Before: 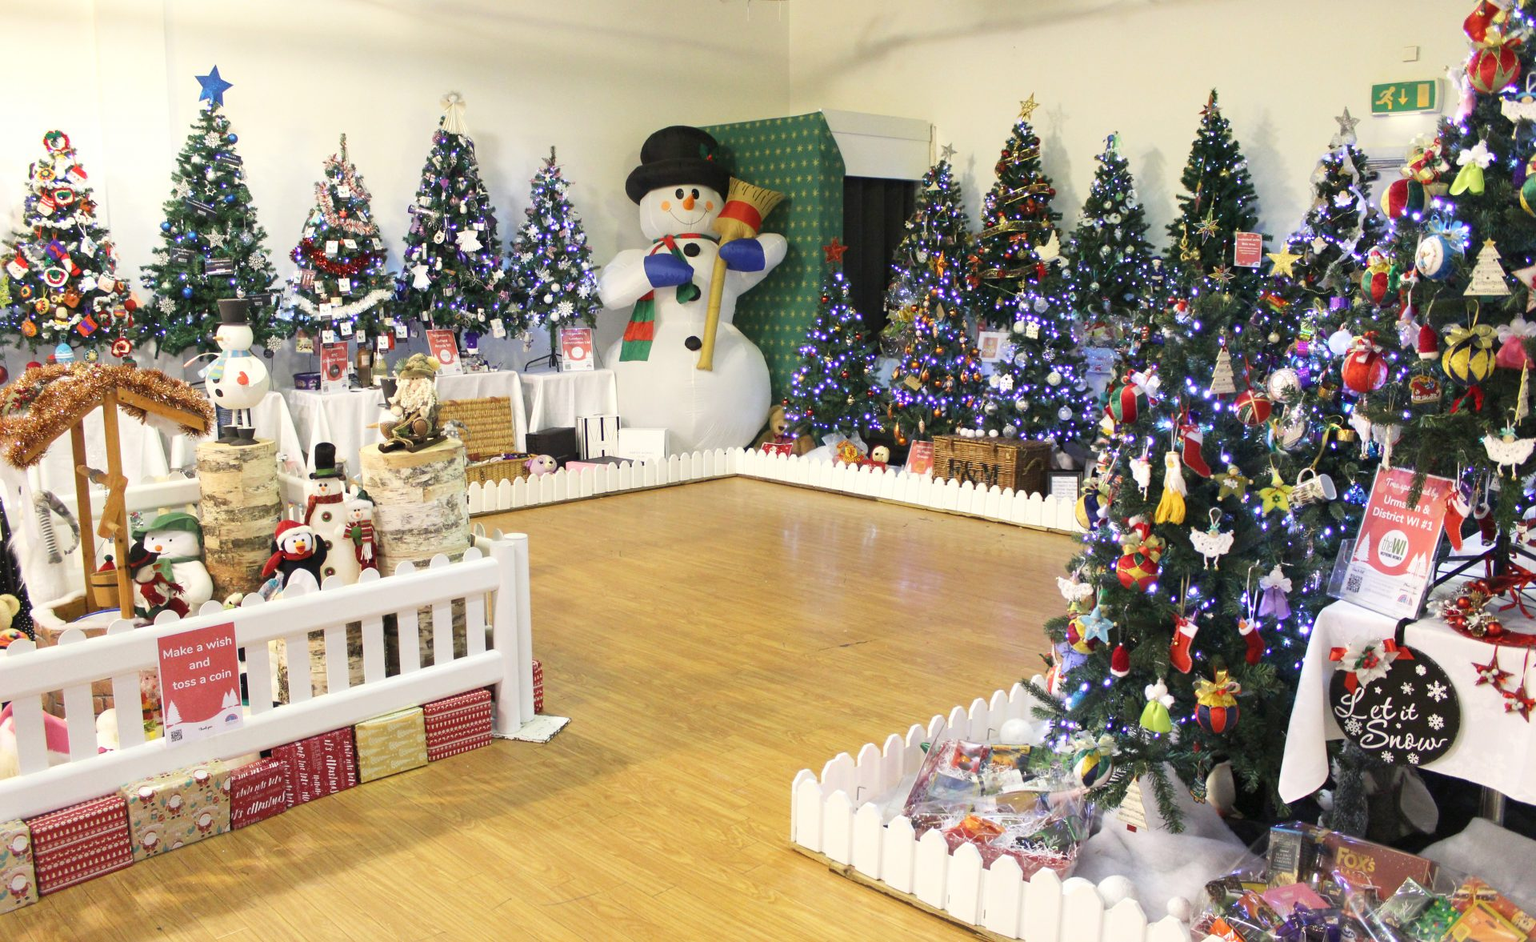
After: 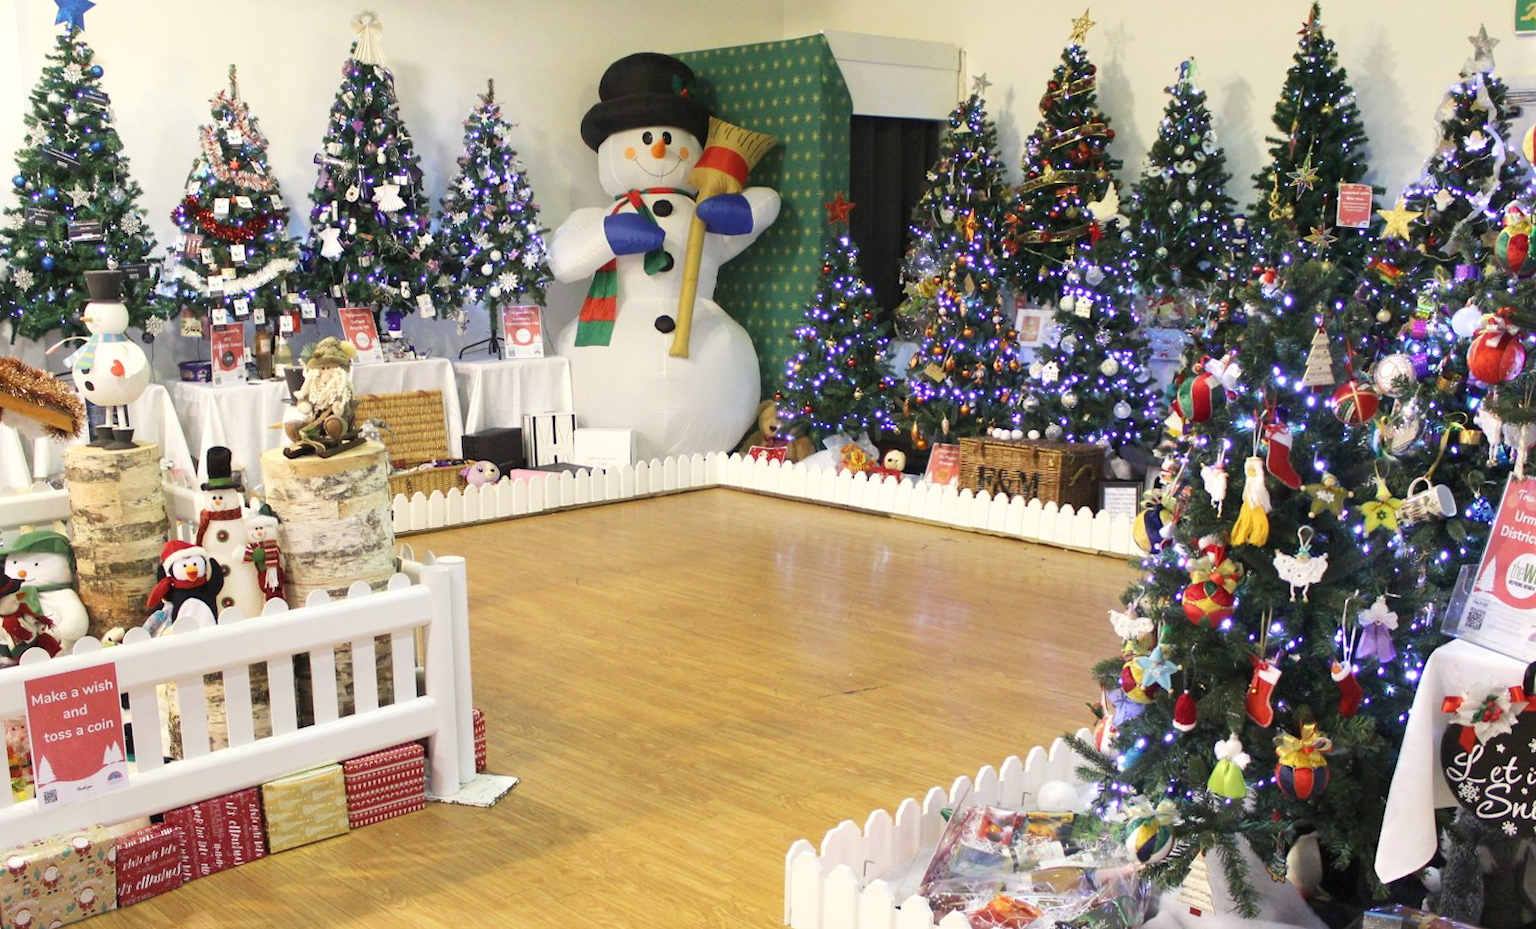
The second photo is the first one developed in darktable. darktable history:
rotate and perspective: lens shift (vertical) 0.048, lens shift (horizontal) -0.024, automatic cropping off
crop and rotate: left 10.071%, top 10.071%, right 10.02%, bottom 10.02%
